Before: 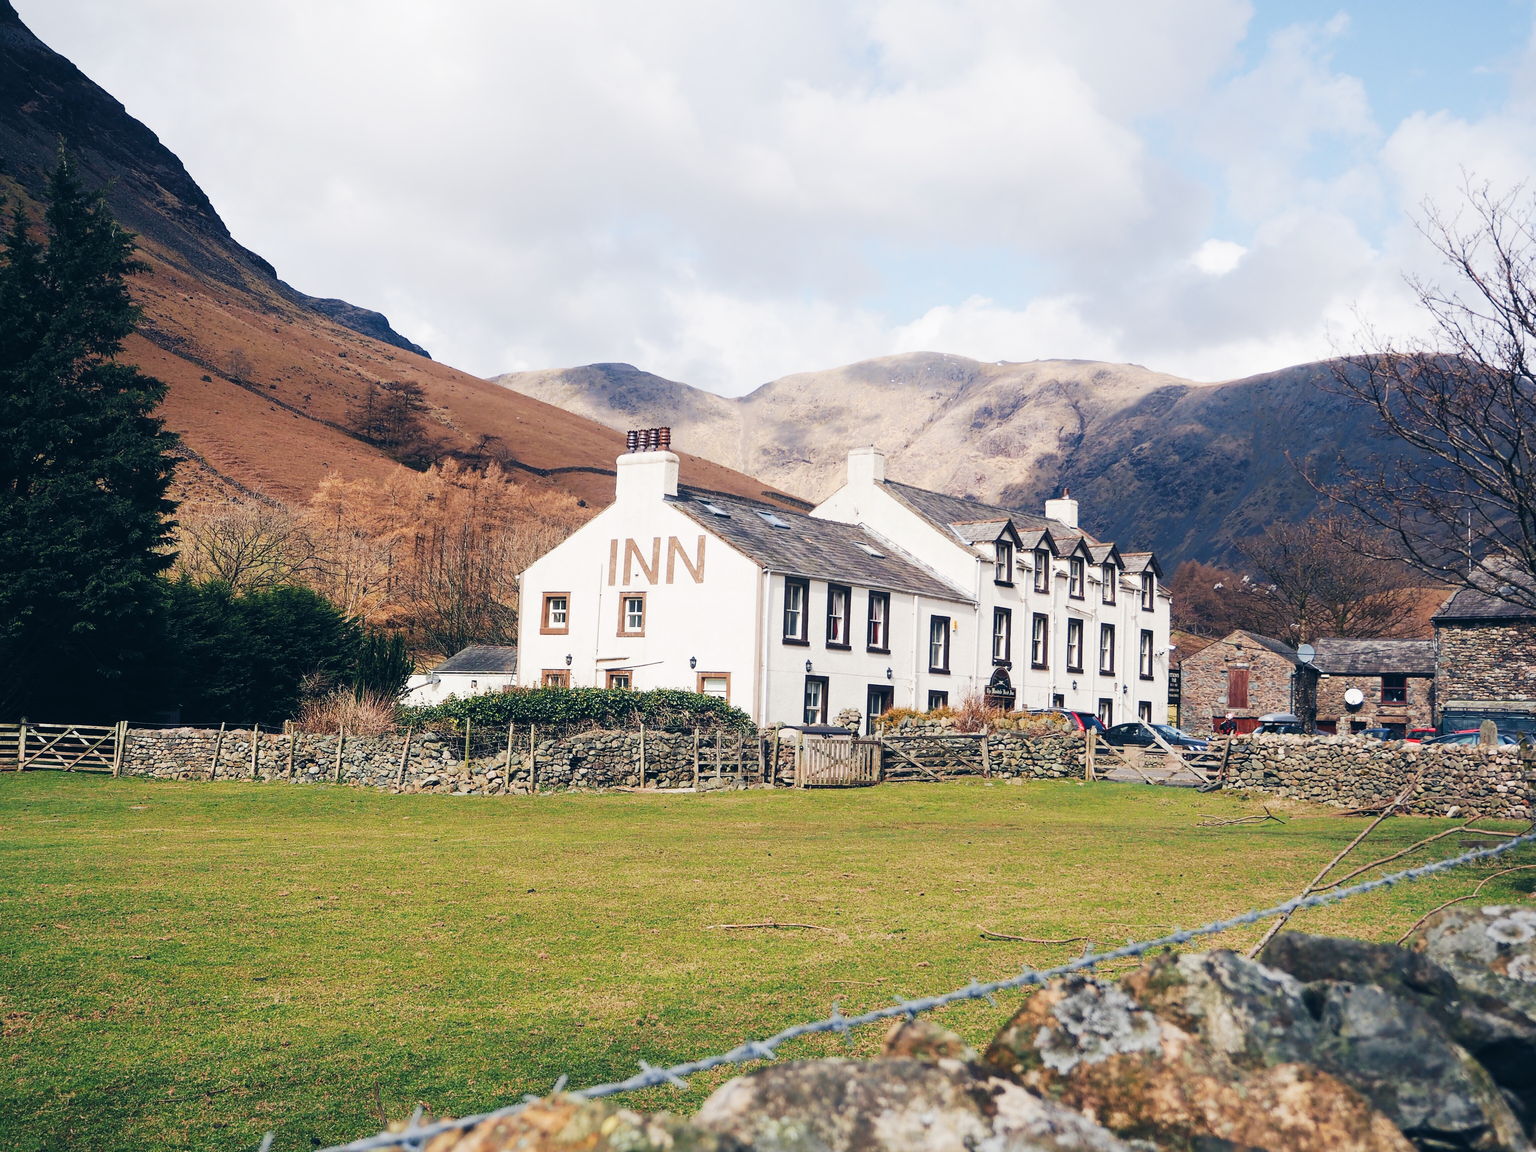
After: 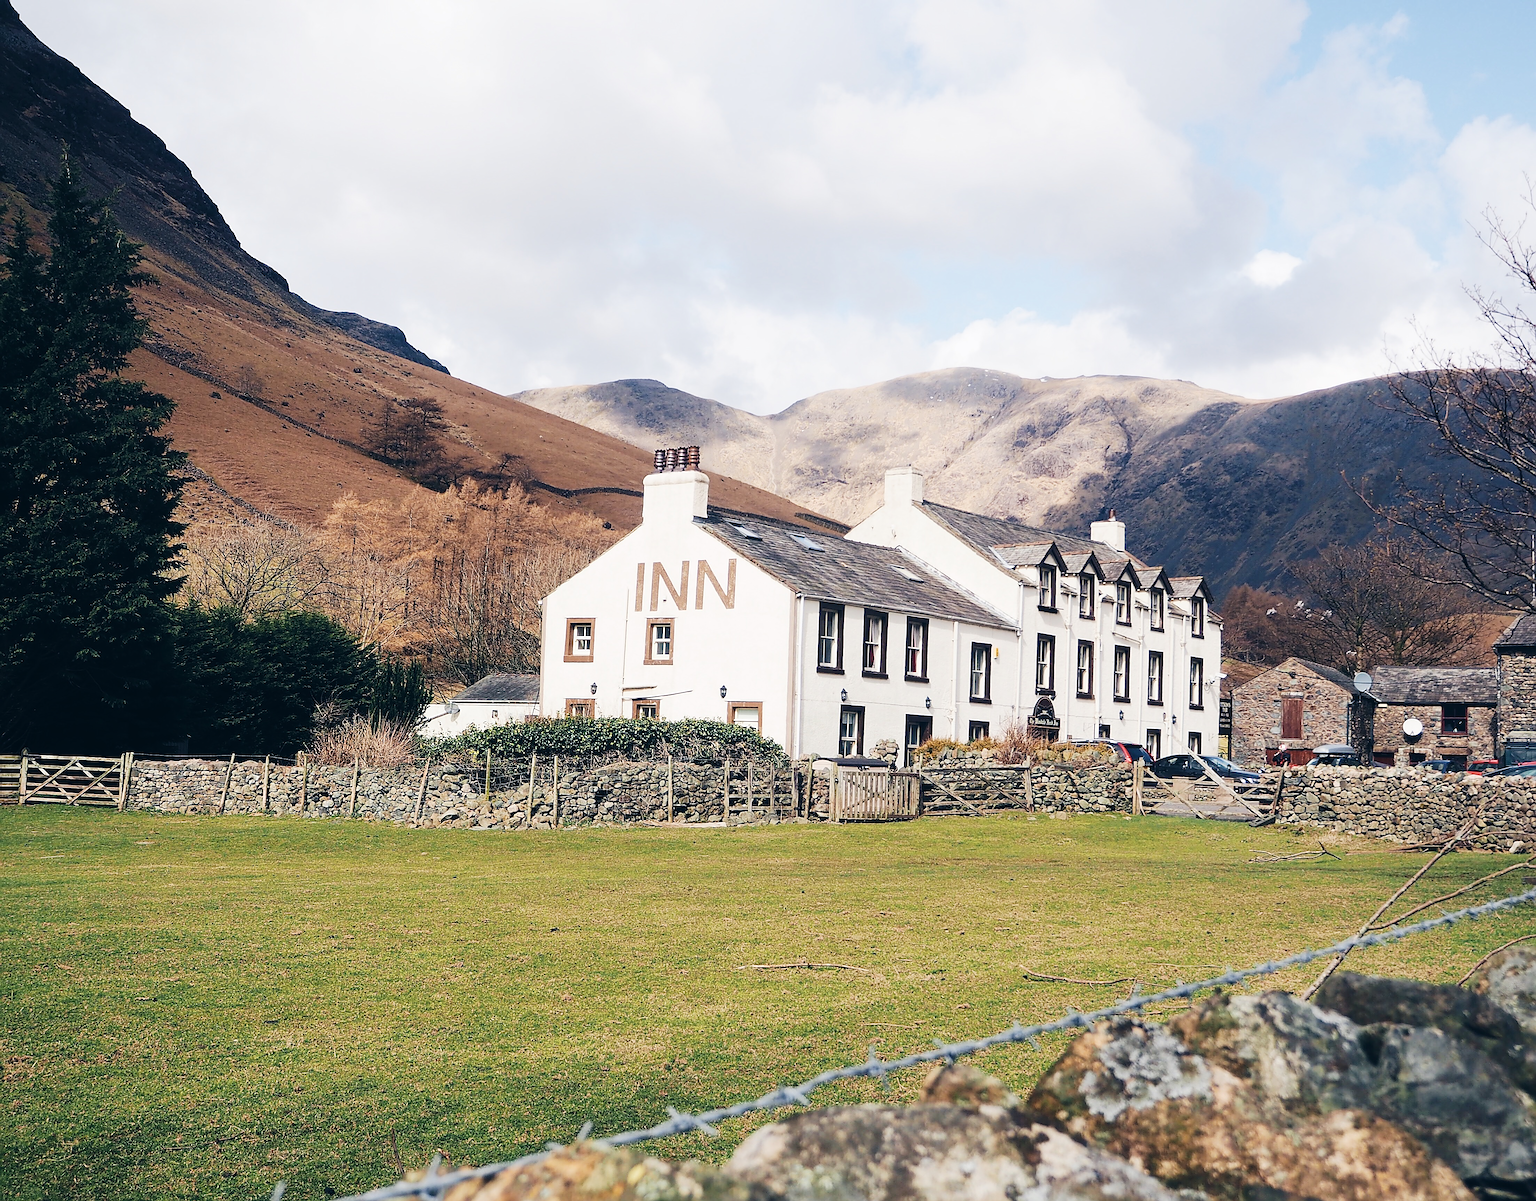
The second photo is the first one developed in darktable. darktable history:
crop: right 4.126%, bottom 0.031%
sharpen: amount 0.75
color balance rgb: global vibrance 42.74%
contrast brightness saturation: contrast 0.1, saturation -0.3
